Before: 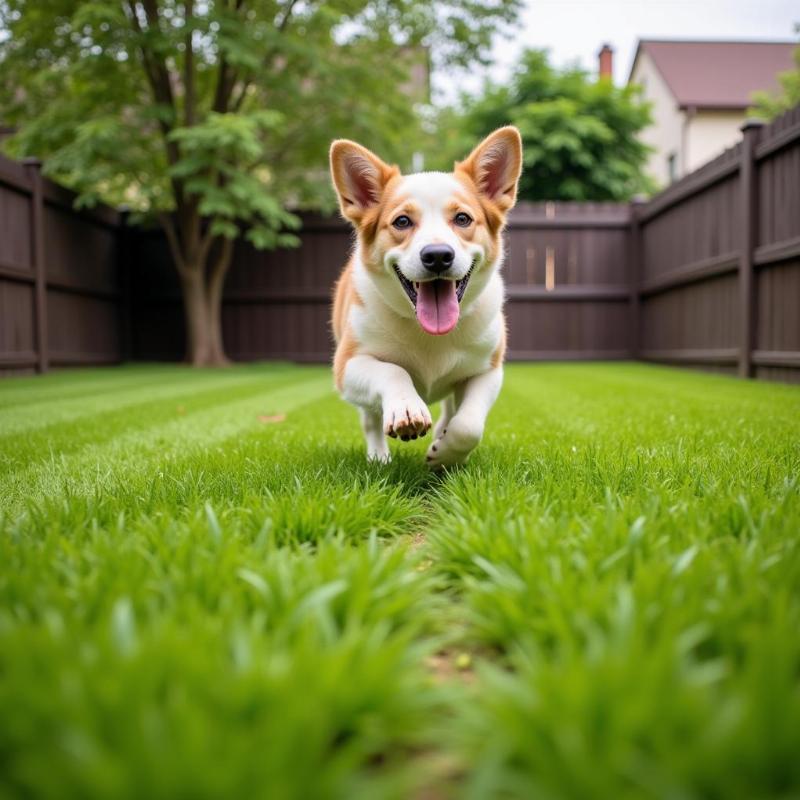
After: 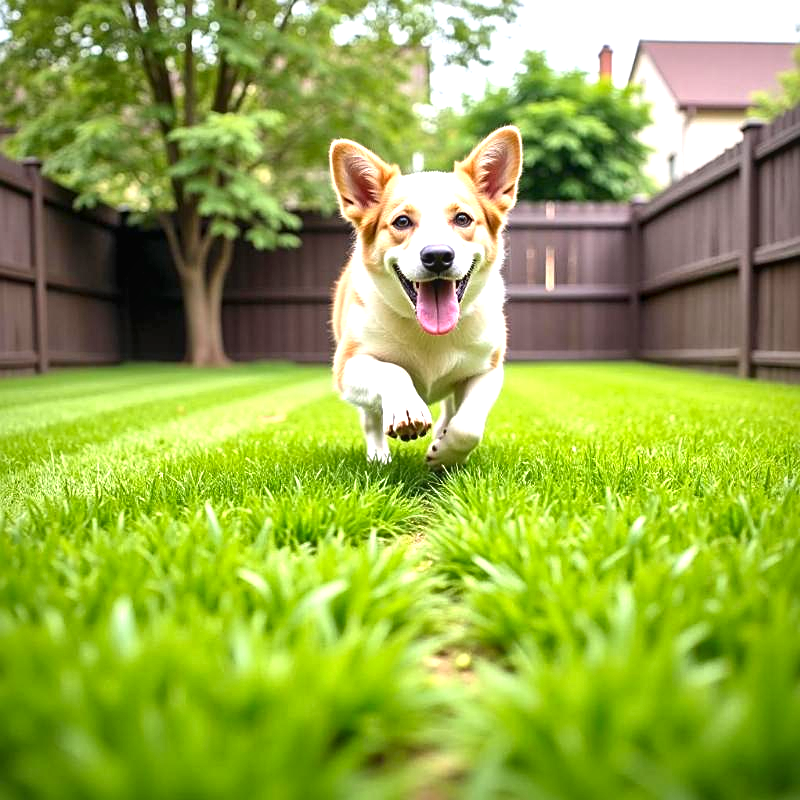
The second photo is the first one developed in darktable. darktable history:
contrast brightness saturation: contrast -0.123
sharpen: on, module defaults
local contrast: mode bilateral grid, contrast 20, coarseness 49, detail 171%, midtone range 0.2
exposure: black level correction 0.001, exposure 1.128 EV, compensate exposure bias true, compensate highlight preservation false
